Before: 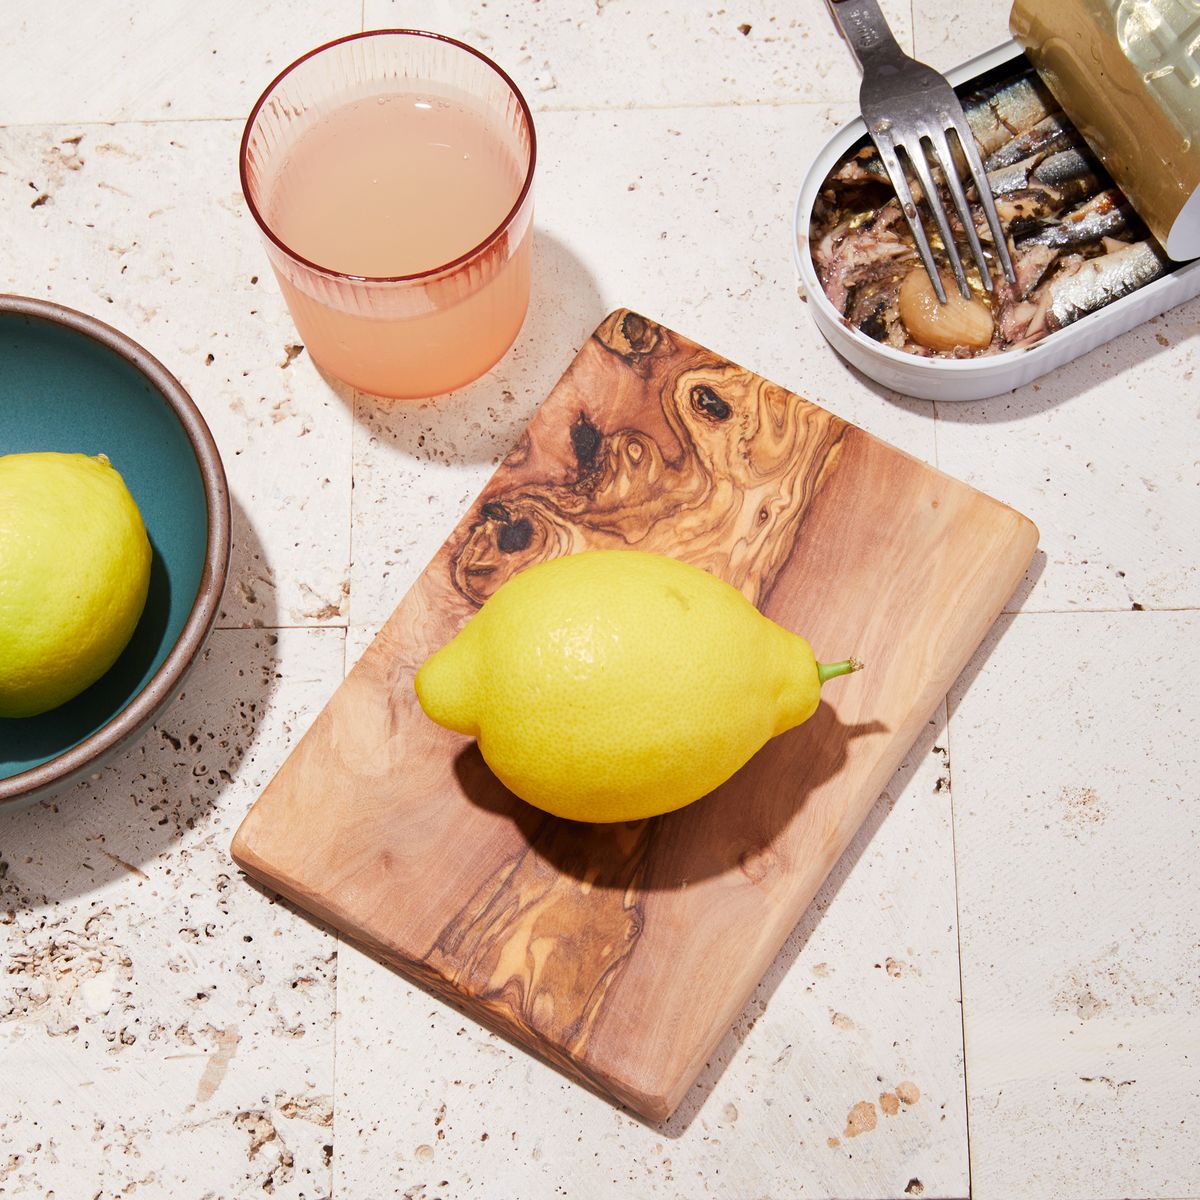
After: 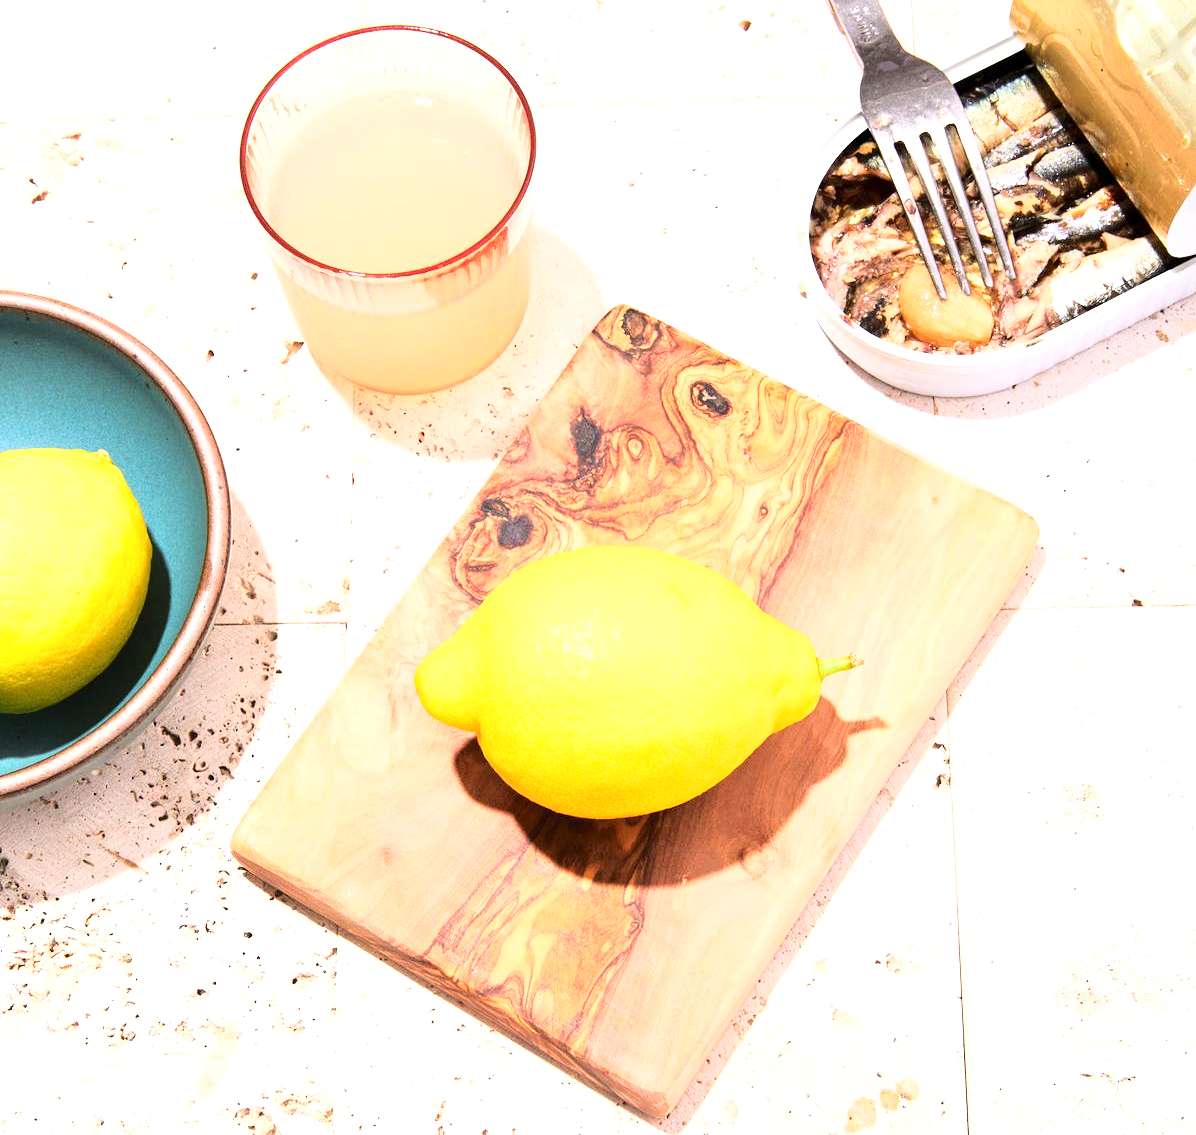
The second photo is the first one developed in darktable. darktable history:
crop: top 0.347%, right 0.262%, bottom 5.047%
exposure: exposure 0.917 EV, compensate highlight preservation false
base curve: curves: ch0 [(0, 0) (0.028, 0.03) (0.121, 0.232) (0.46, 0.748) (0.859, 0.968) (1, 1)]
local contrast: highlights 101%, shadows 98%, detail 119%, midtone range 0.2
